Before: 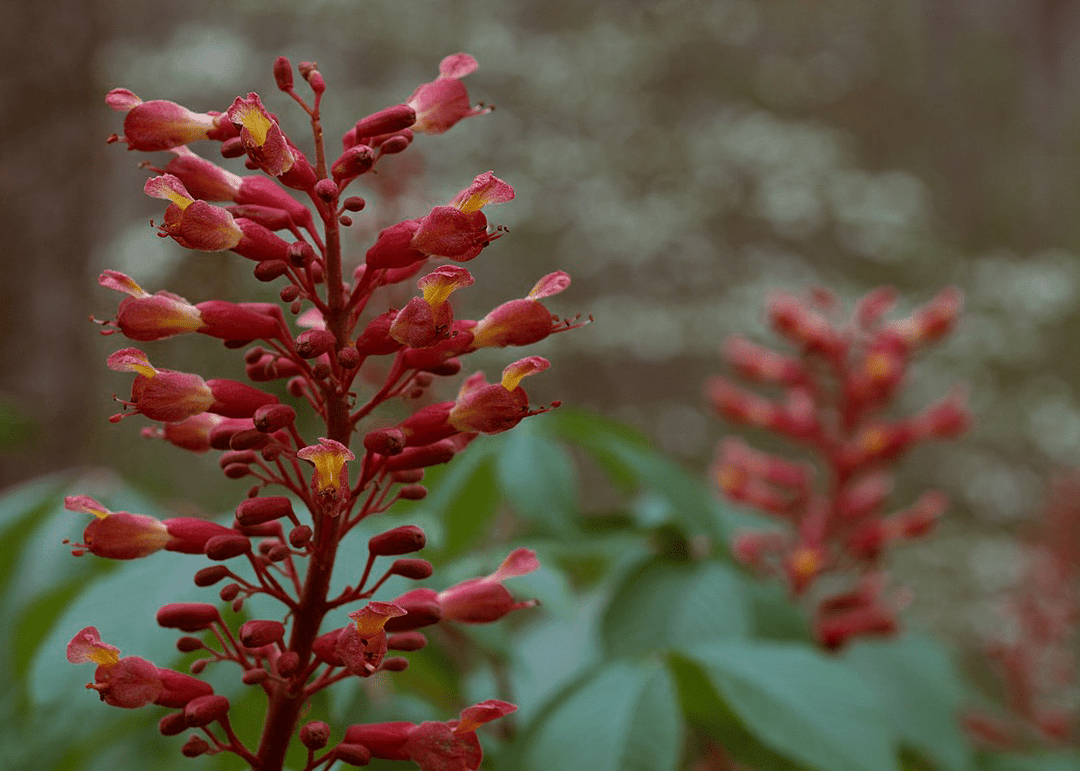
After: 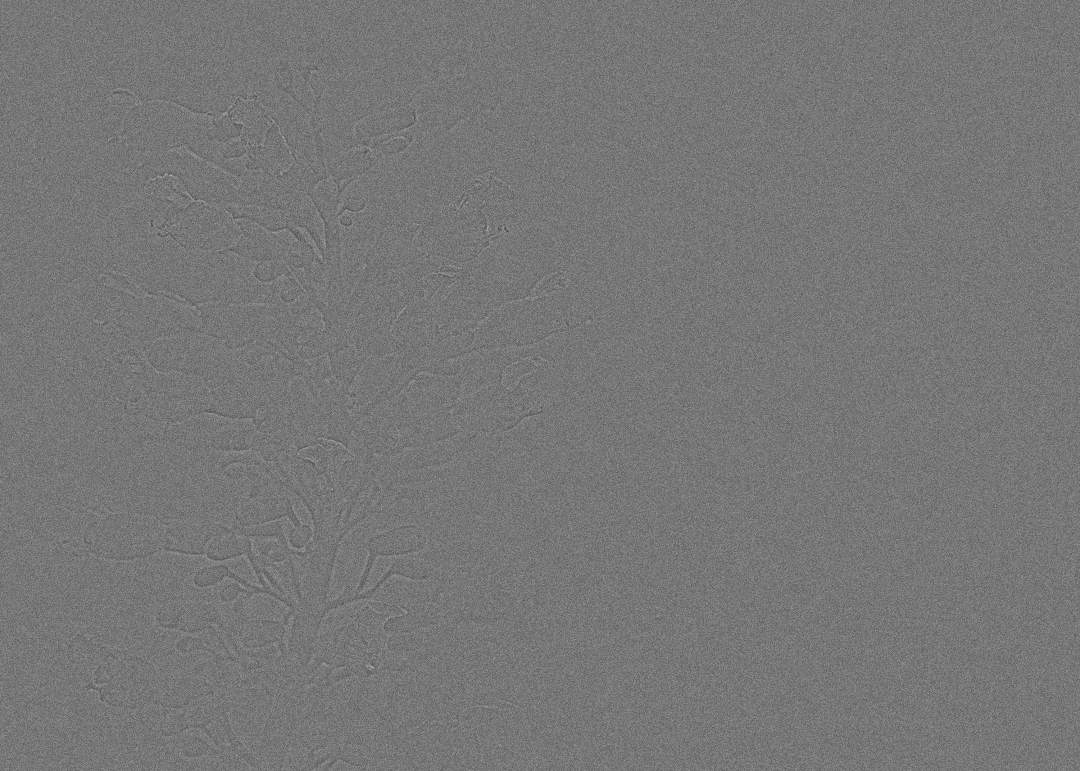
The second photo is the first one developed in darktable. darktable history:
sharpen: on, module defaults
grain: coarseness 0.09 ISO, strength 40%
highpass: sharpness 5.84%, contrast boost 8.44%
